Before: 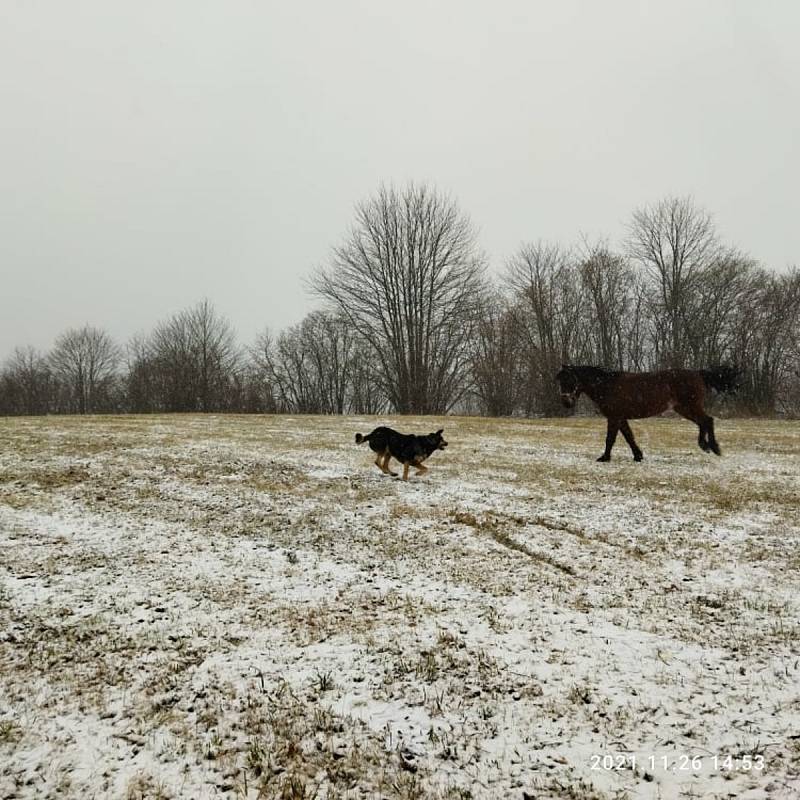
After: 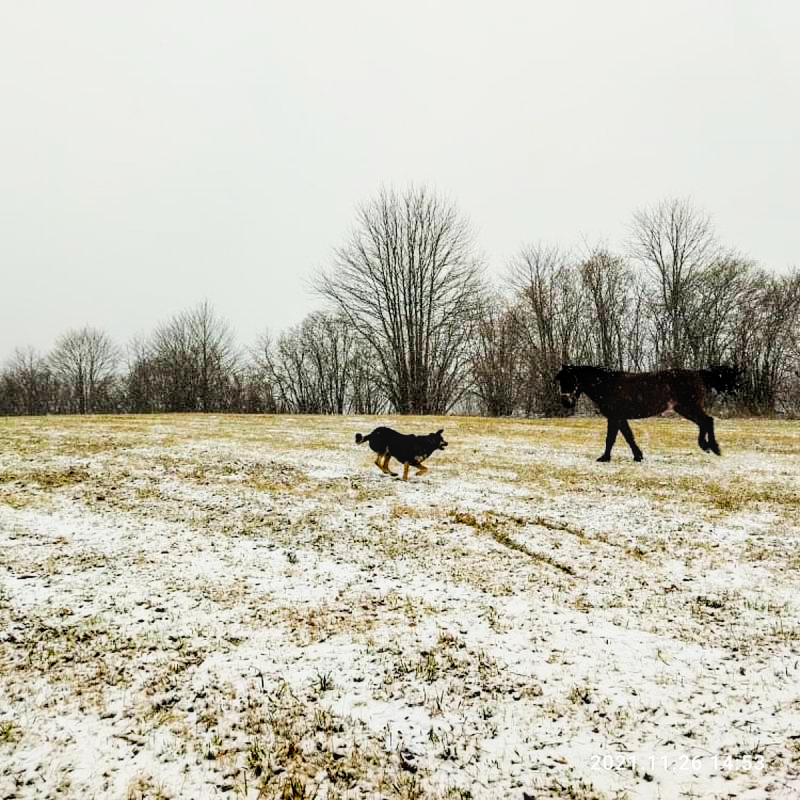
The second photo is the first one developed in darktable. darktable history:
local contrast: on, module defaults
color balance rgb: perceptual saturation grading › global saturation 30%, global vibrance 20%
exposure: black level correction 0, exposure 0.9 EV, compensate highlight preservation false
filmic rgb: black relative exposure -5 EV, hardness 2.88, contrast 1.3, highlights saturation mix -30%
